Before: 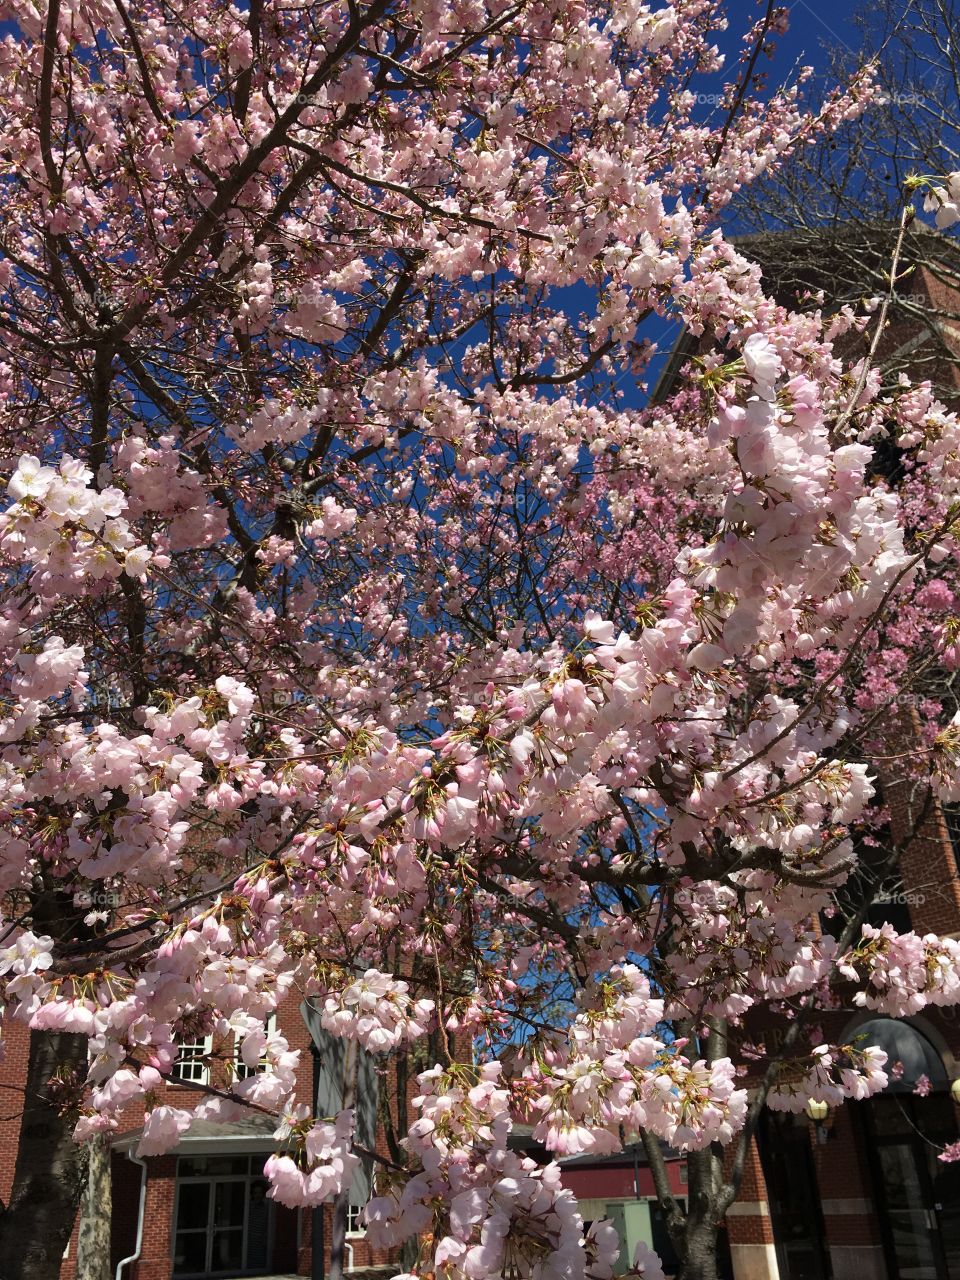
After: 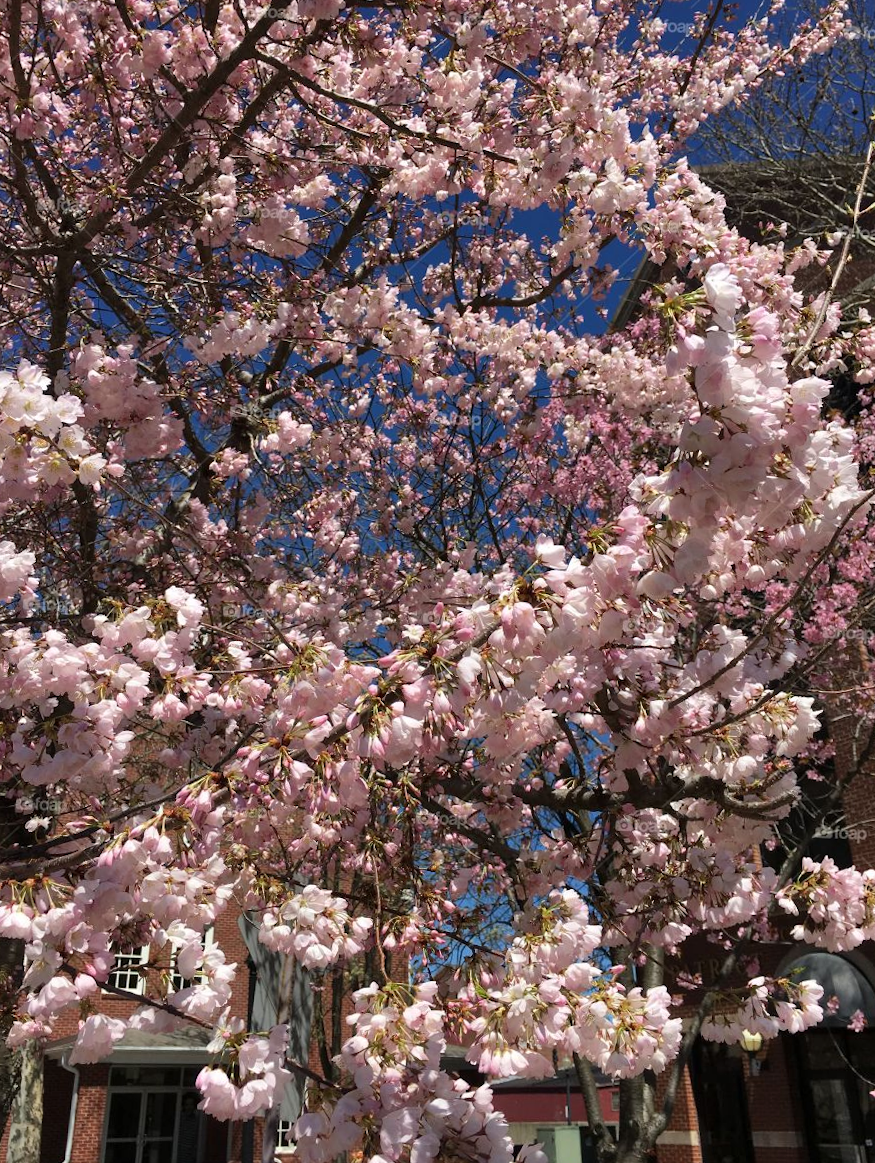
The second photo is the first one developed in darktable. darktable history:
crop and rotate: angle -2.05°, left 3.097%, top 4.221%, right 1.369%, bottom 0.637%
shadows and highlights: shadows 36.34, highlights -27.06, soften with gaussian
